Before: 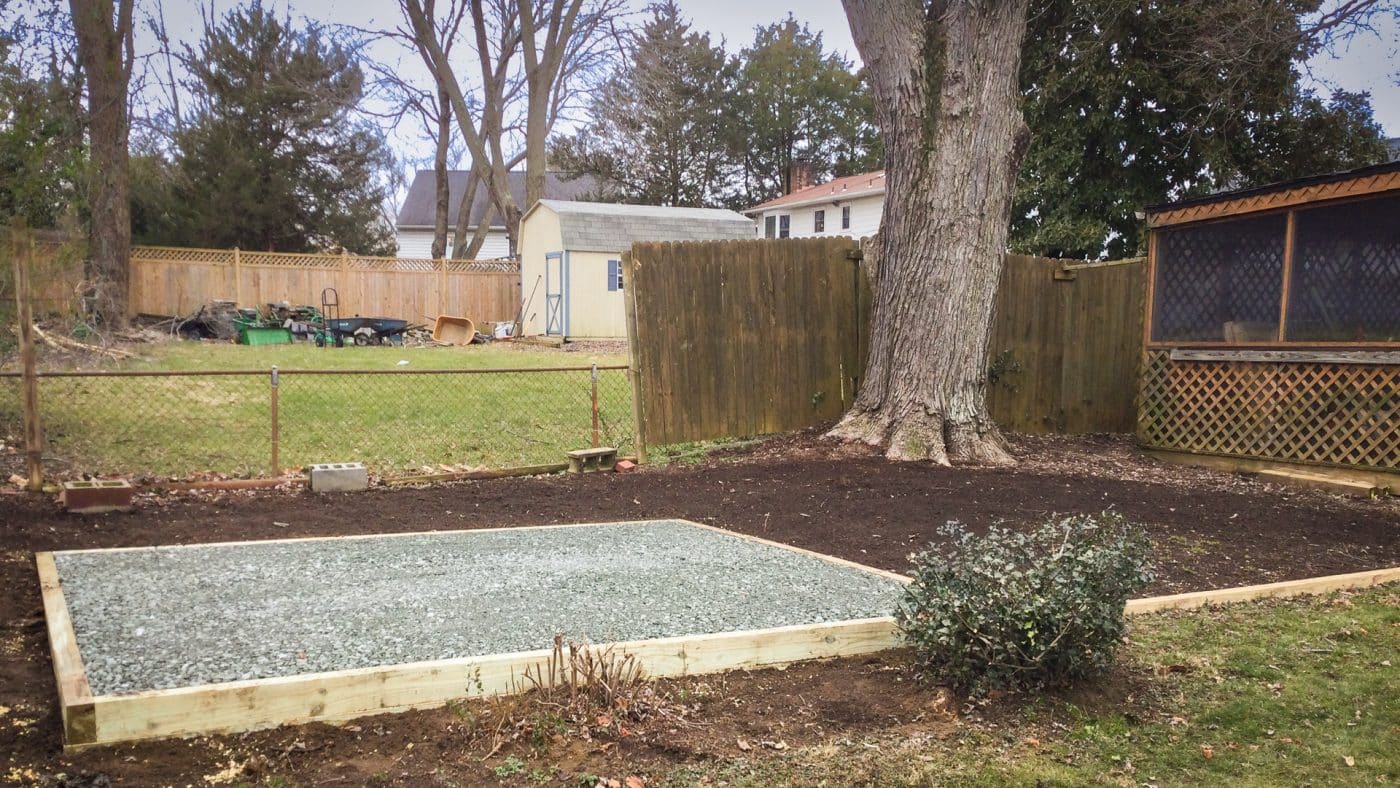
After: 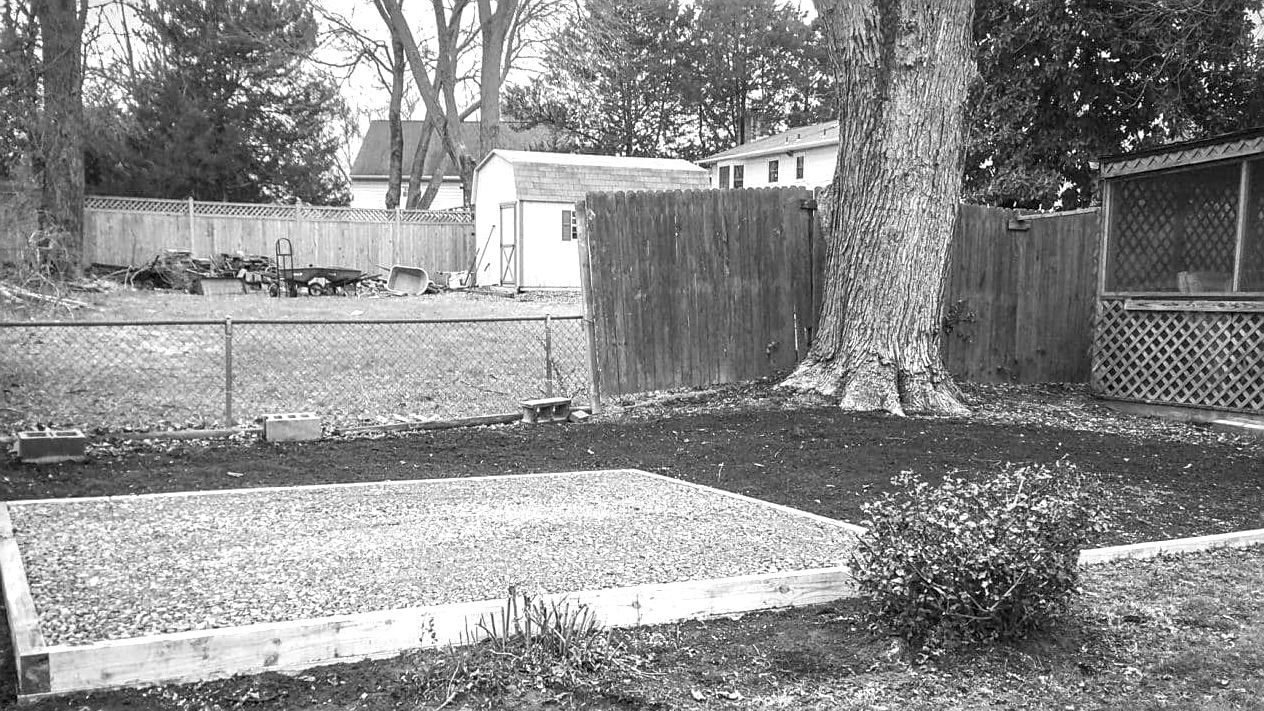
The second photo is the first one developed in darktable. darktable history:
local contrast: on, module defaults
crop: left 3.305%, top 6.436%, right 6.389%, bottom 3.258%
sharpen: on, module defaults
exposure: black level correction 0, exposure 0.5 EV, compensate exposure bias true, compensate highlight preservation false
monochrome: on, module defaults
